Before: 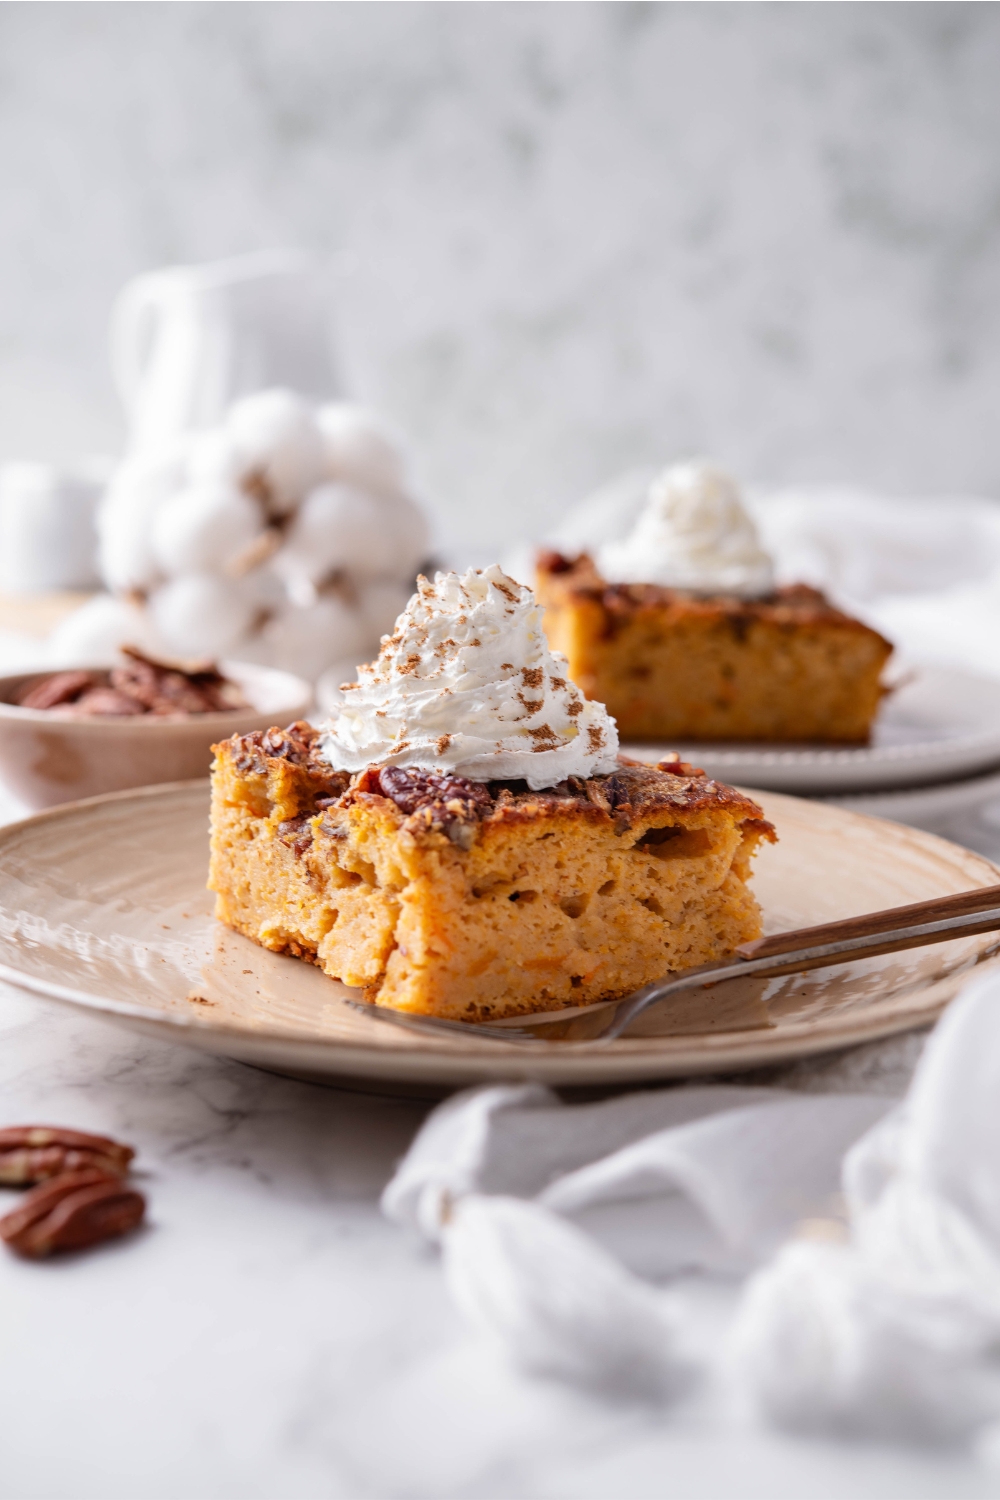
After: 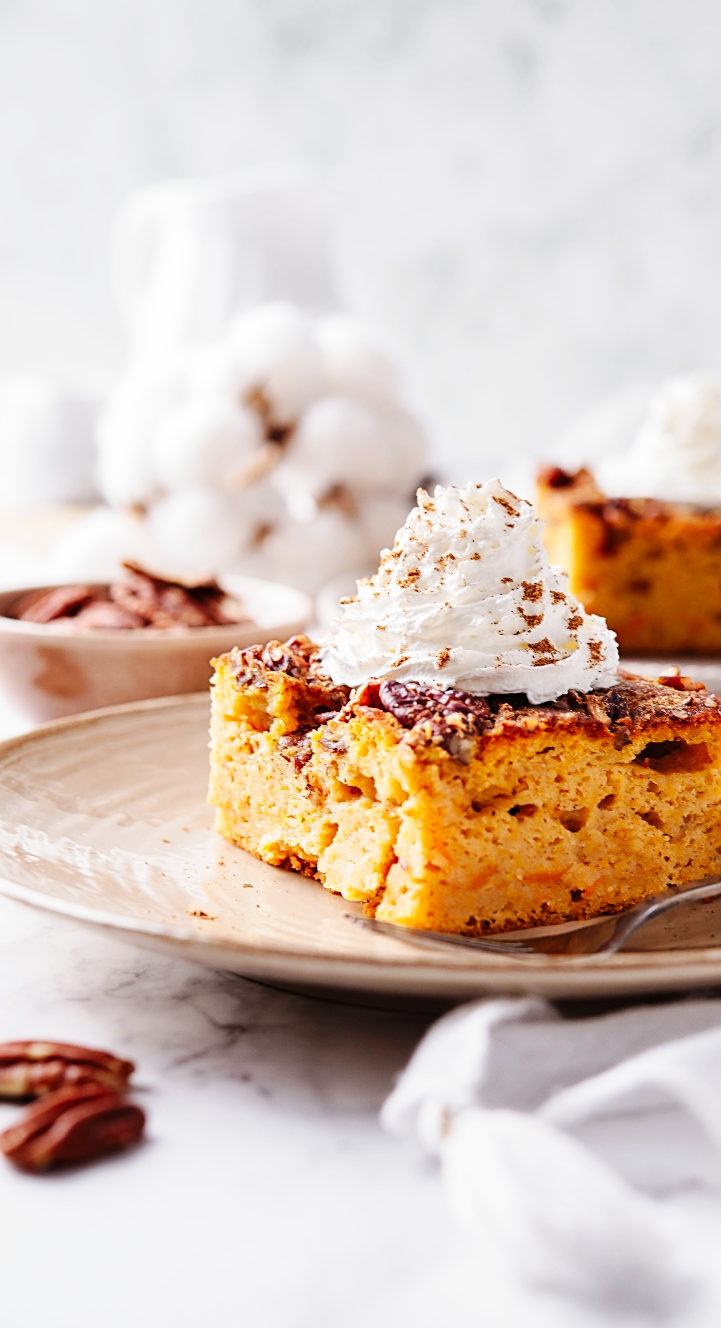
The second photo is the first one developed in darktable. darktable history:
base curve: curves: ch0 [(0, 0) (0.032, 0.025) (0.121, 0.166) (0.206, 0.329) (0.605, 0.79) (1, 1)], preserve colors none
crop: top 5.749%, right 27.851%, bottom 5.674%
sharpen: on, module defaults
